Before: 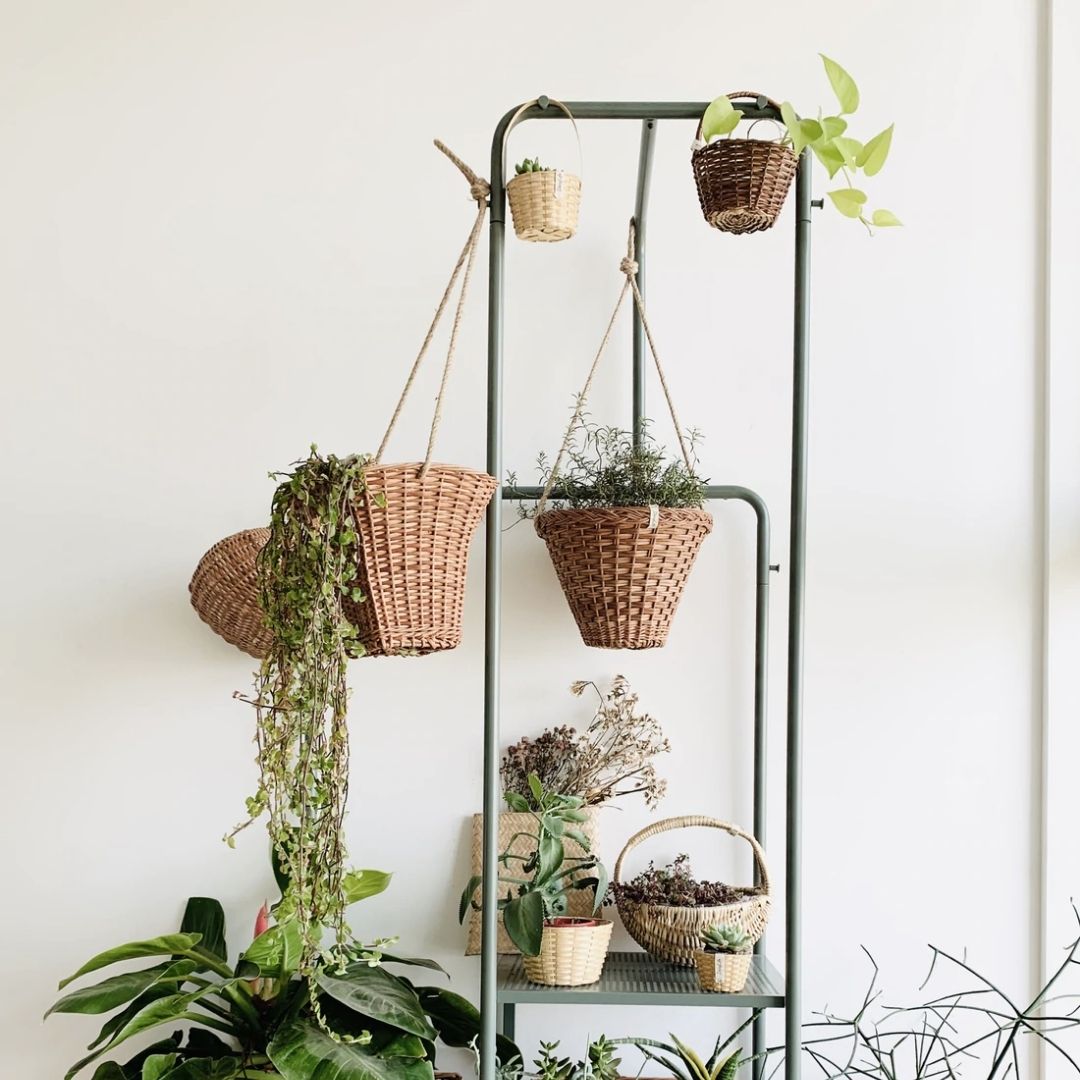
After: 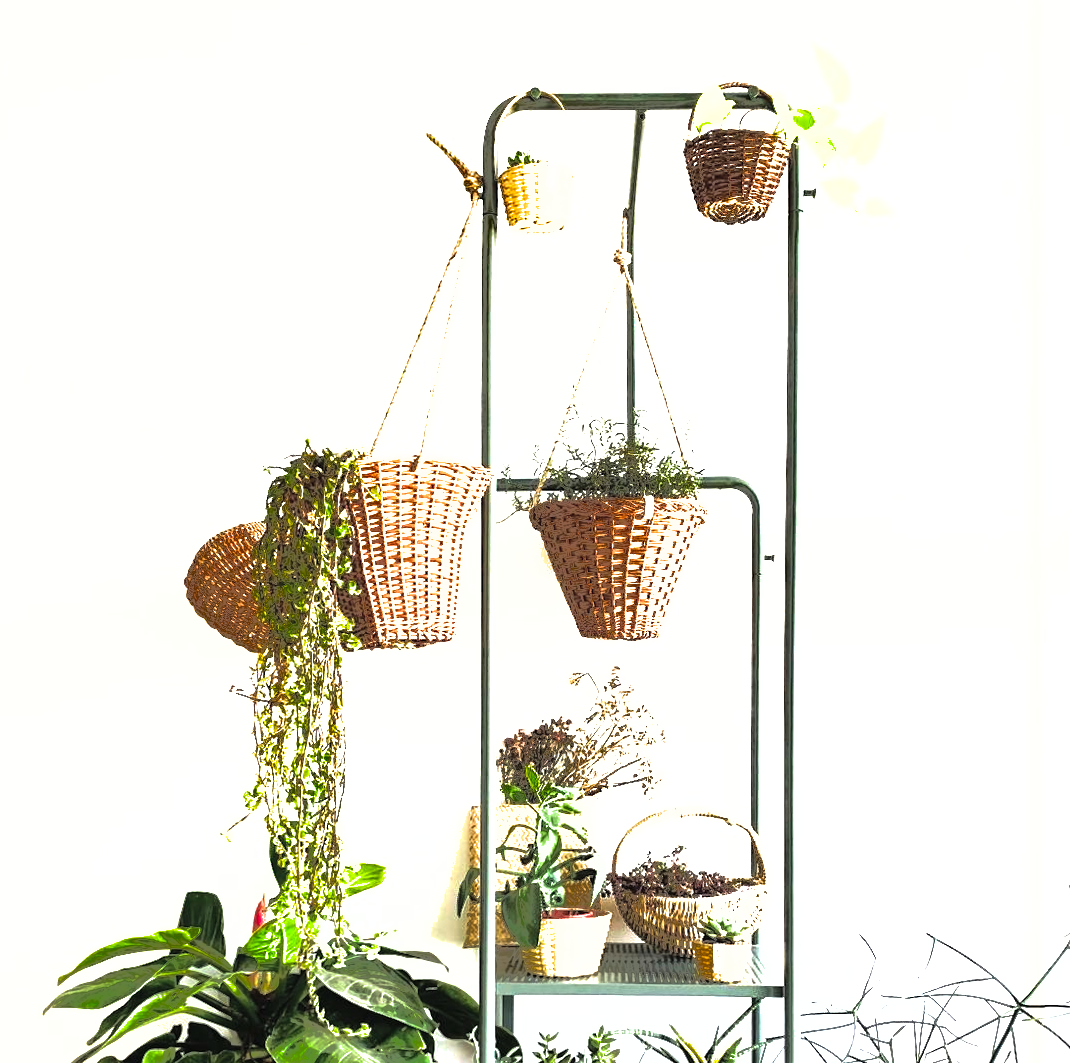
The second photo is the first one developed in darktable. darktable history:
rotate and perspective: rotation -0.45°, automatic cropping original format, crop left 0.008, crop right 0.992, crop top 0.012, crop bottom 0.988
contrast brightness saturation: contrast 0.14, brightness 0.21
shadows and highlights: shadows -19.91, highlights -73.15
exposure: black level correction 0, exposure 0.9 EV, compensate exposure bias true, compensate highlight preservation false
tone equalizer: -8 EV -0.75 EV, -7 EV -0.7 EV, -6 EV -0.6 EV, -5 EV -0.4 EV, -3 EV 0.4 EV, -2 EV 0.6 EV, -1 EV 0.7 EV, +0 EV 0.75 EV, edges refinement/feathering 500, mask exposure compensation -1.57 EV, preserve details no
